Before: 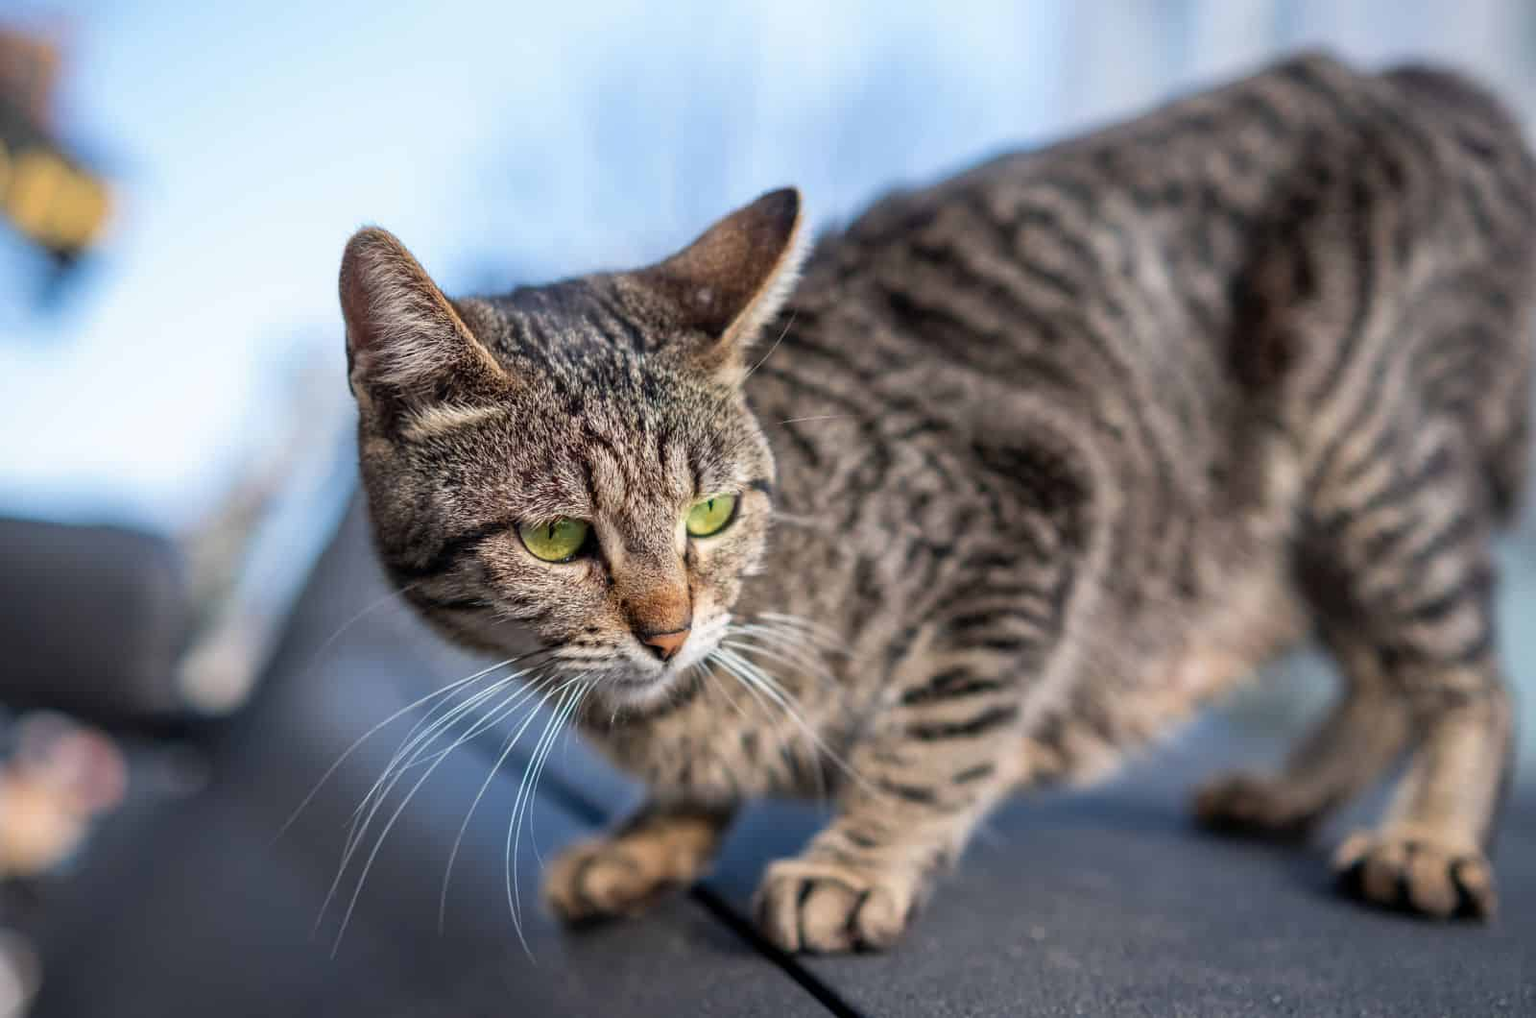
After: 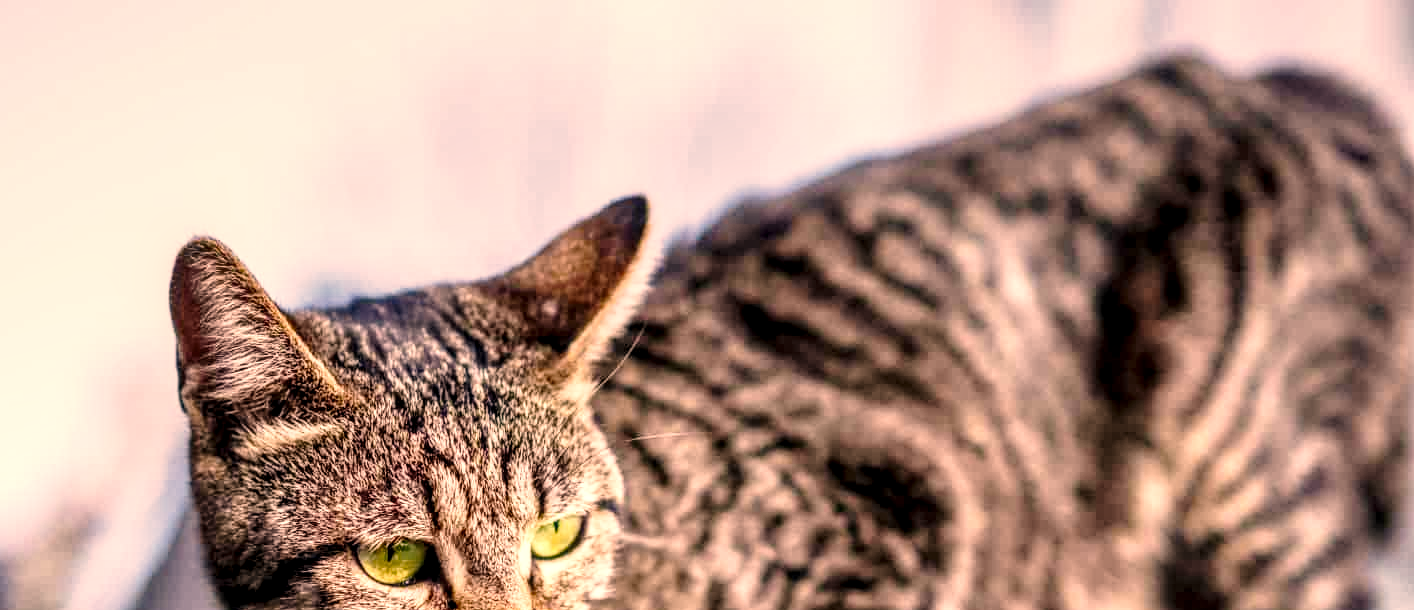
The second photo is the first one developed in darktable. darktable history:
local contrast: detail 155%
color correction: highlights a* 17.54, highlights b* 18.39
shadows and highlights: low approximation 0.01, soften with gaussian
base curve: curves: ch0 [(0, 0) (0.028, 0.03) (0.121, 0.232) (0.46, 0.748) (0.859, 0.968) (1, 1)], preserve colors none
crop and rotate: left 11.586%, bottom 42.412%
